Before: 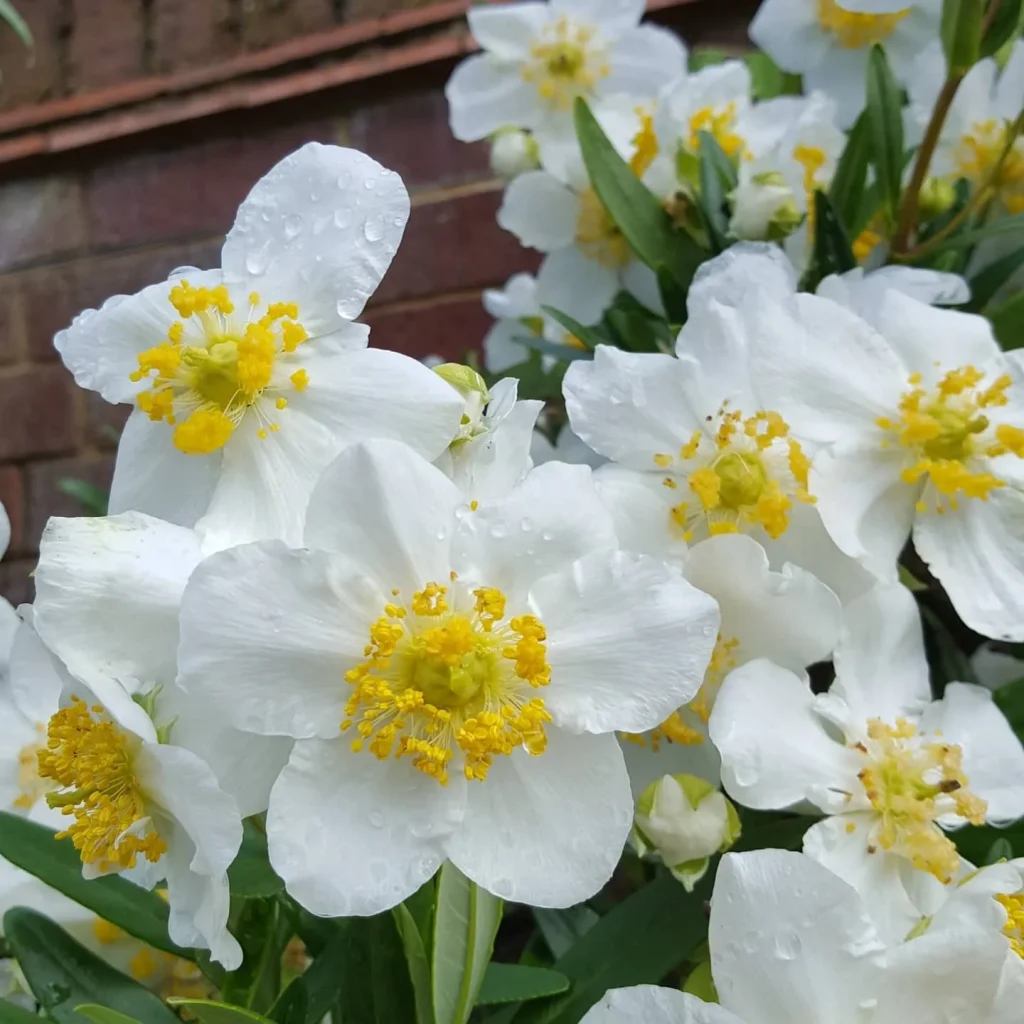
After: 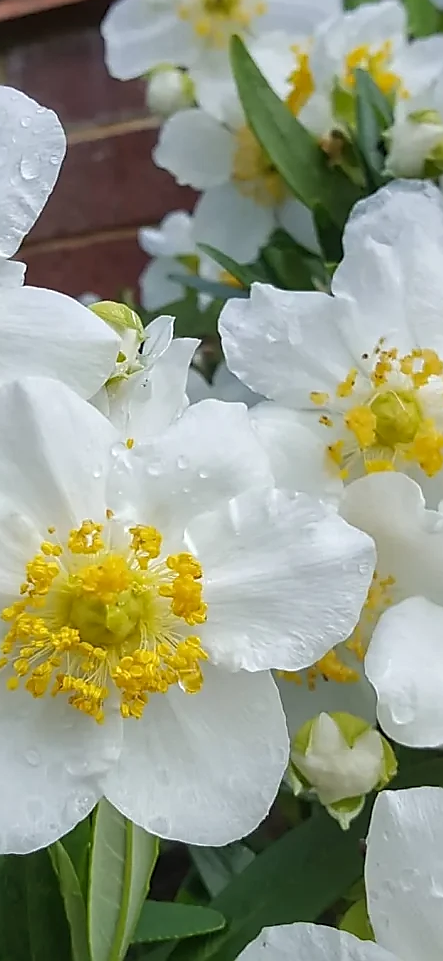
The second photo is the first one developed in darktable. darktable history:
crop: left 33.687%, top 6.076%, right 22.955%
sharpen: radius 1.357, amount 1.264, threshold 0.699
local contrast: detail 114%
